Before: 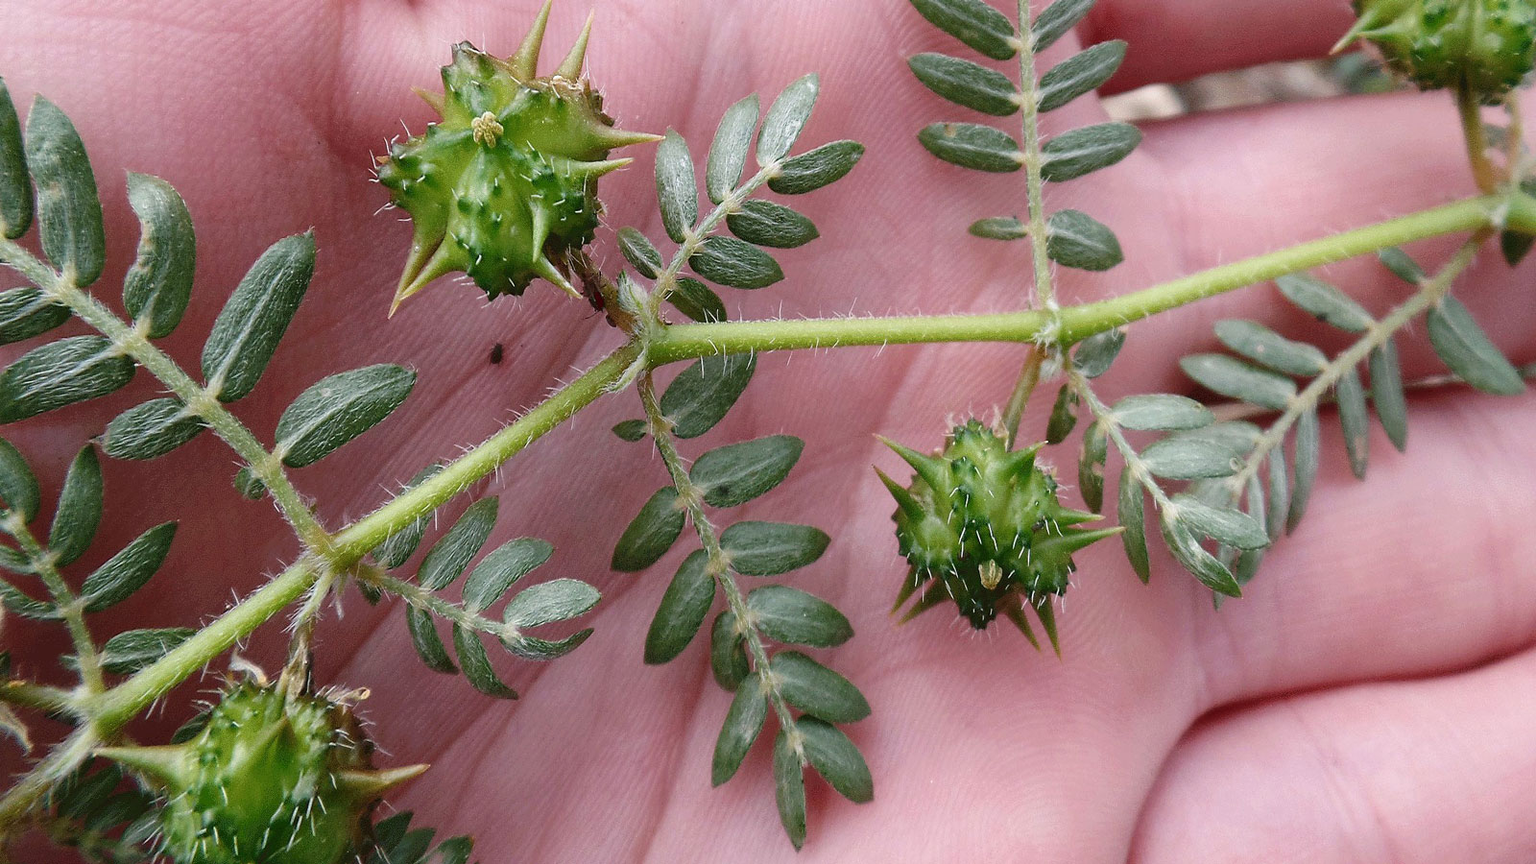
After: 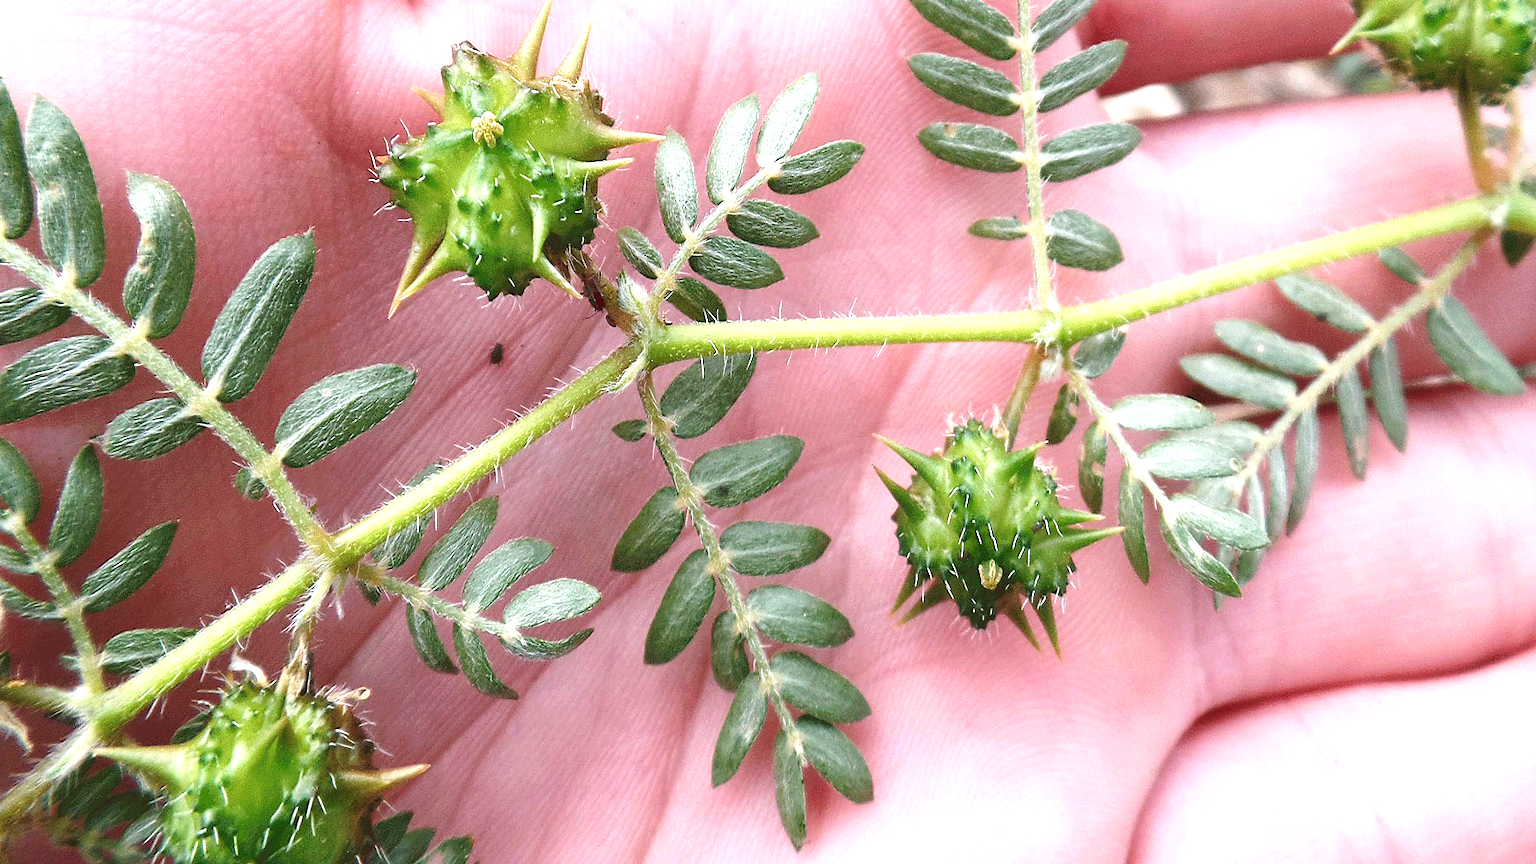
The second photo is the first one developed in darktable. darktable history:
white balance: emerald 1
exposure: black level correction 0, exposure 1.125 EV, compensate exposure bias true, compensate highlight preservation false
